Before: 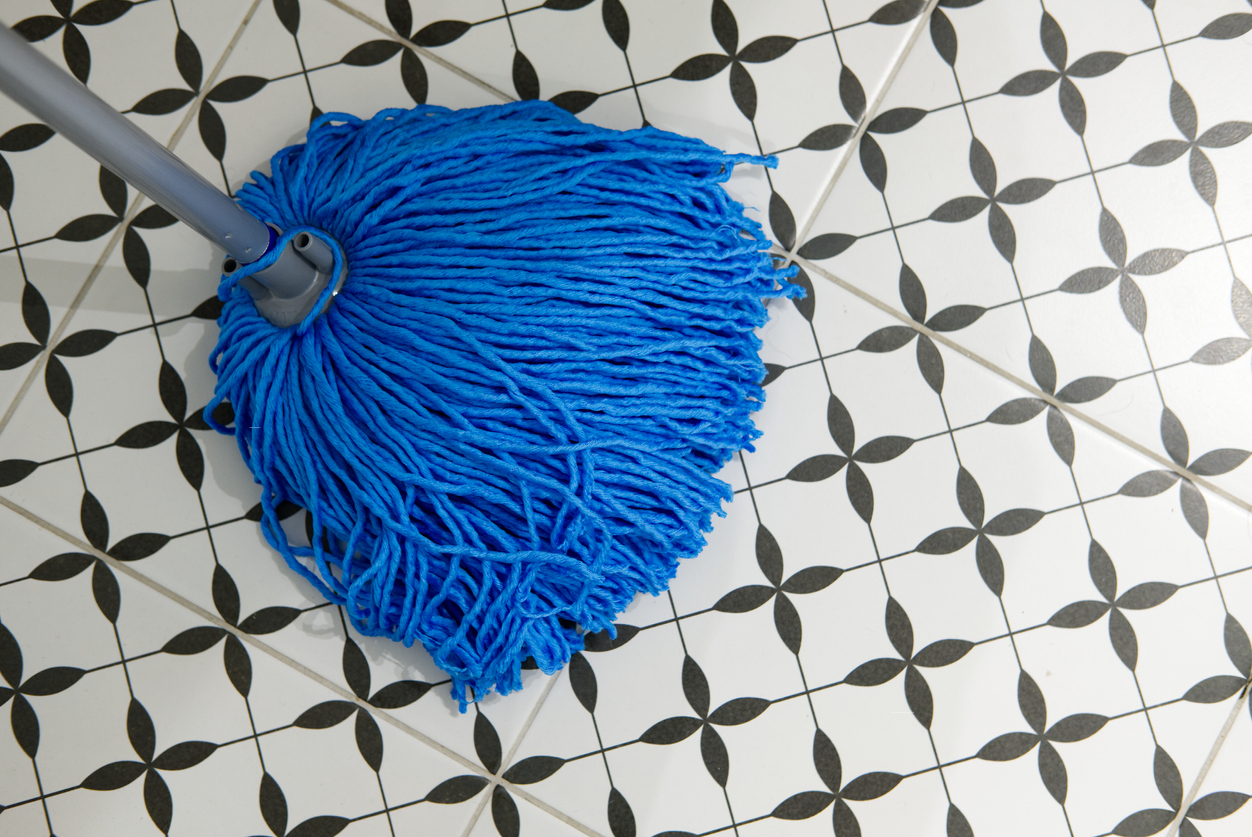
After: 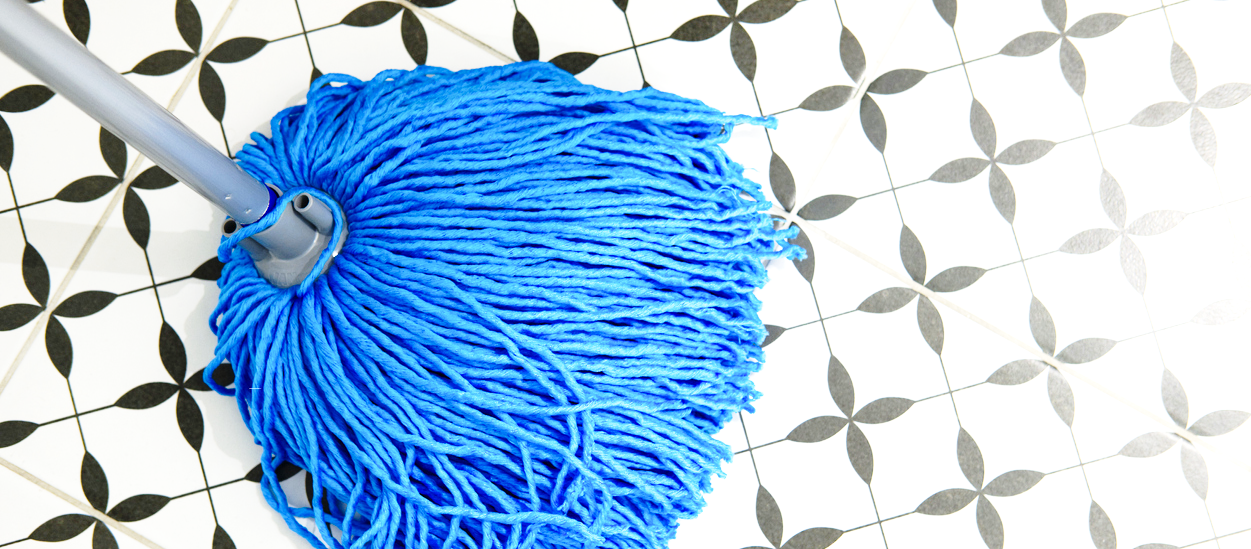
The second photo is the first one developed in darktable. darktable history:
crop and rotate: top 4.775%, bottom 29.524%
base curve: curves: ch0 [(0, 0) (0.028, 0.03) (0.121, 0.232) (0.46, 0.748) (0.859, 0.968) (1, 1)], preserve colors none
exposure: black level correction 0, exposure 0.897 EV, compensate exposure bias true, compensate highlight preservation false
